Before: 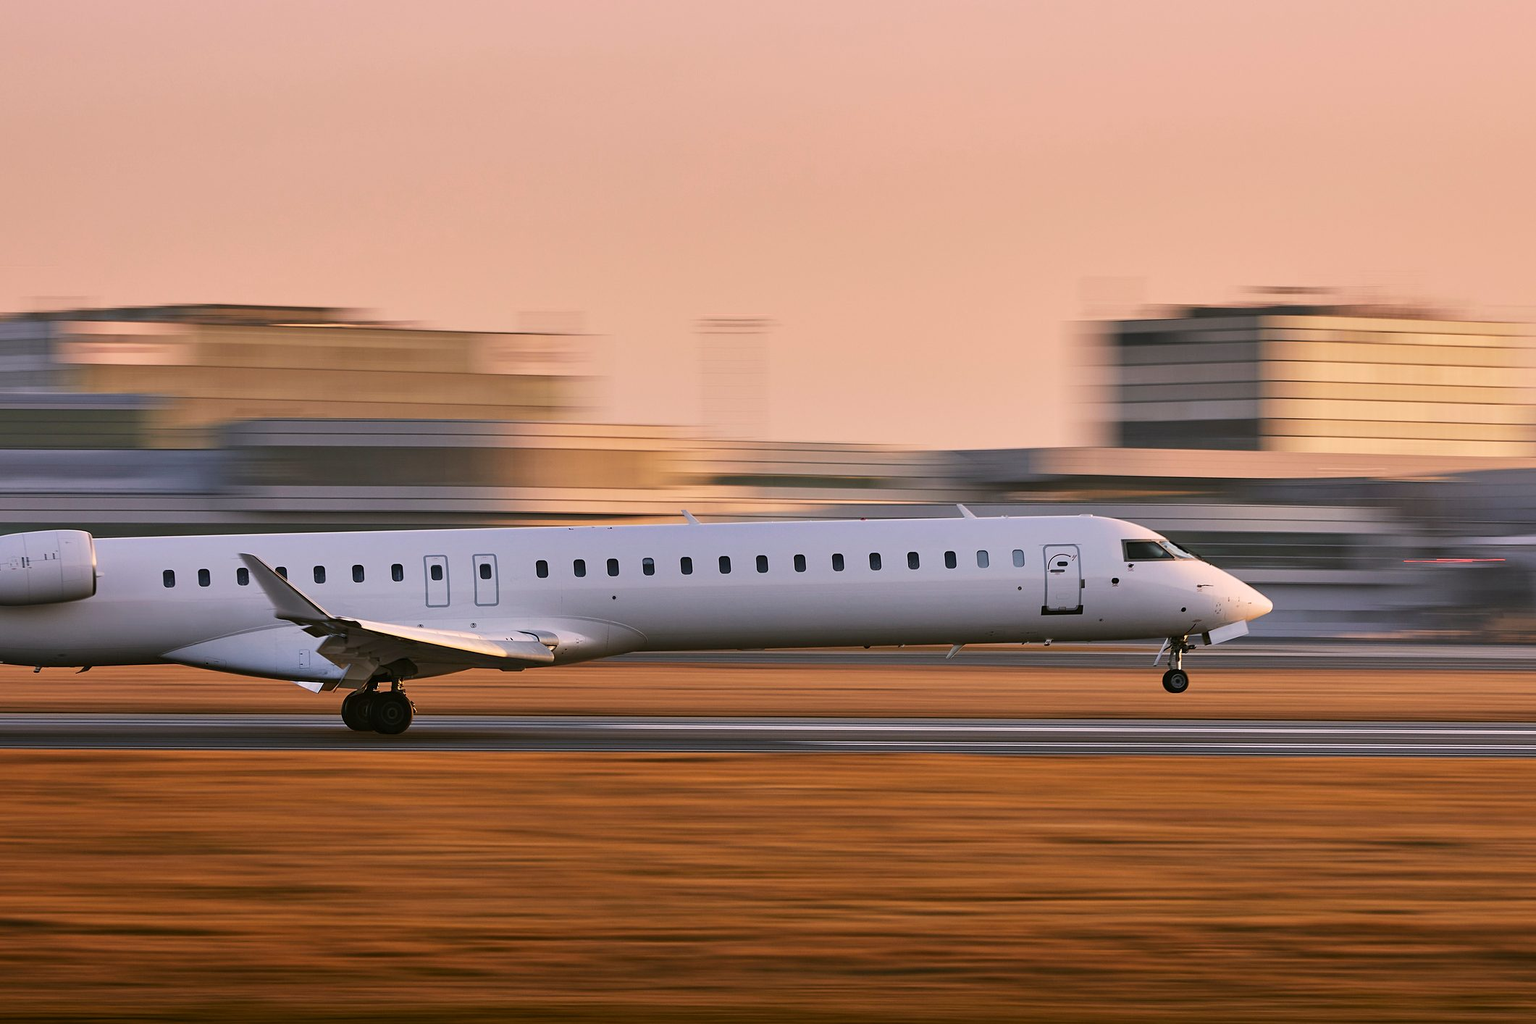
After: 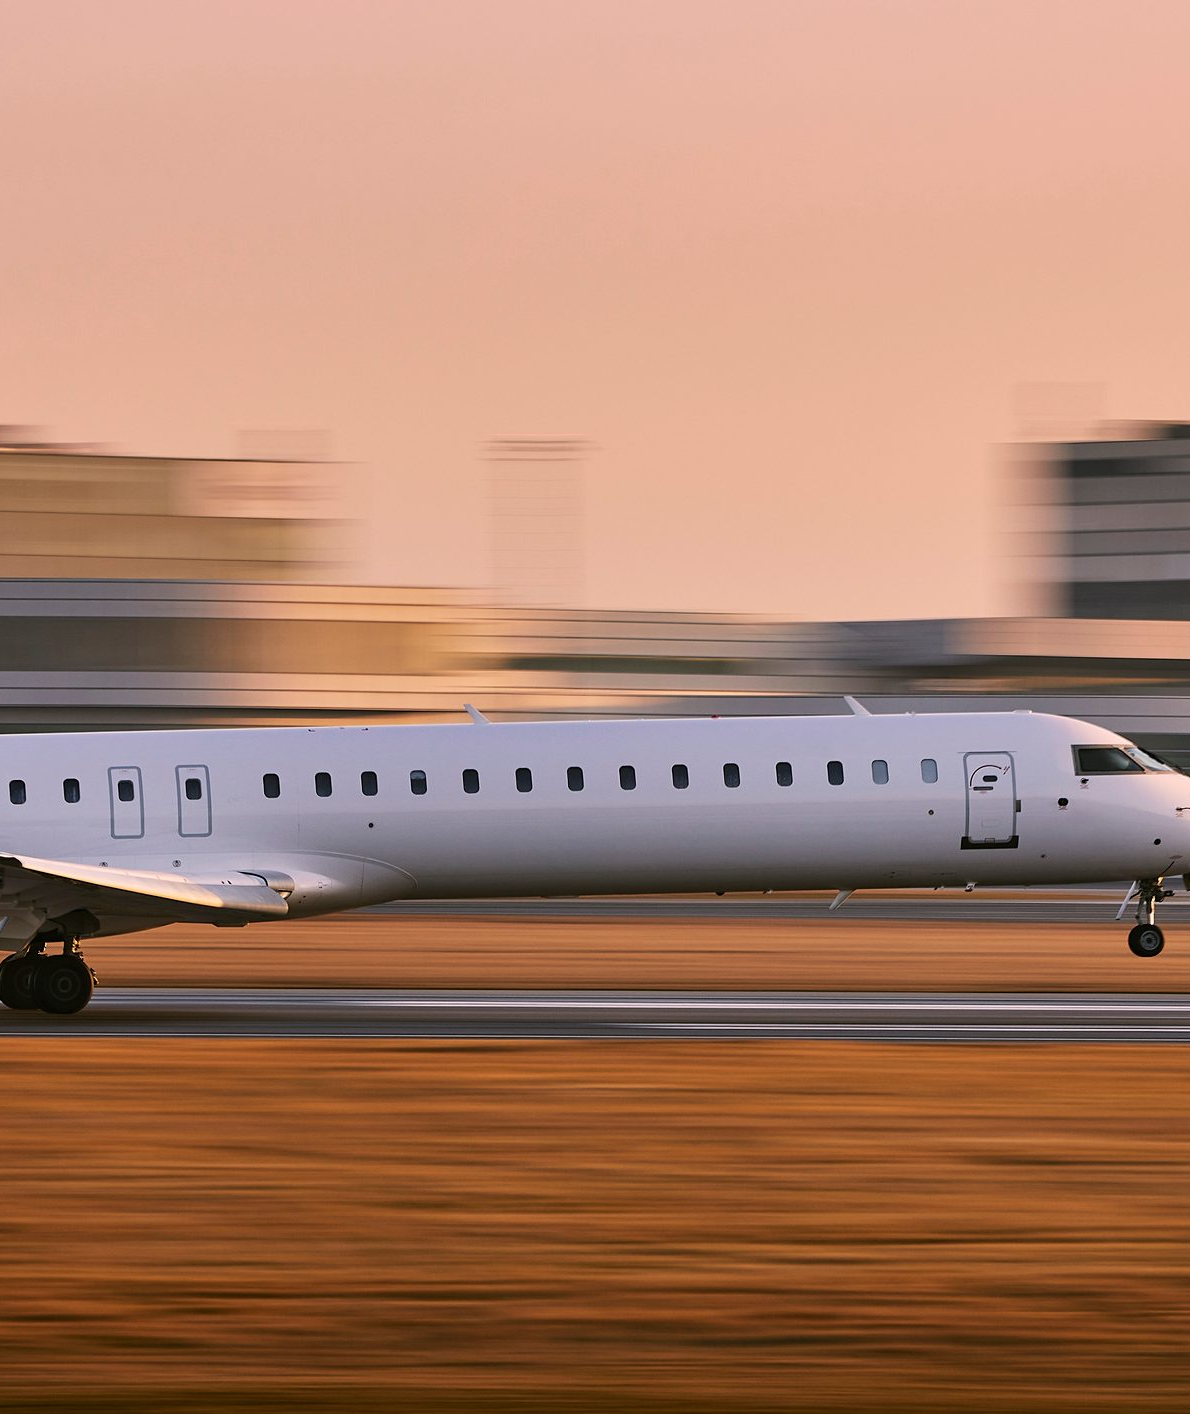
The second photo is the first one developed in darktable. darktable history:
crop and rotate: left 22.52%, right 21.334%
